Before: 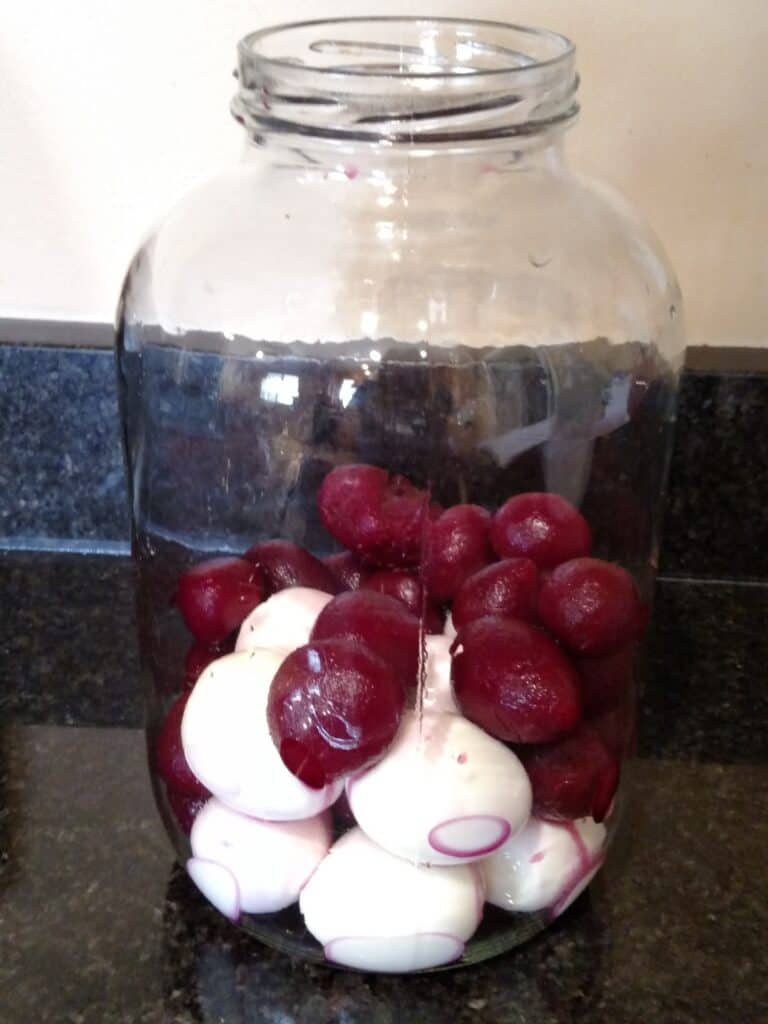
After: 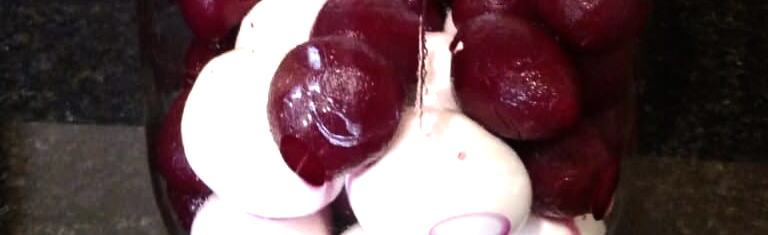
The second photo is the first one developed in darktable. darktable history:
crop and rotate: top 58.98%, bottom 18.068%
tone equalizer: -8 EV -0.773 EV, -7 EV -0.729 EV, -6 EV -0.566 EV, -5 EV -0.418 EV, -3 EV 0.396 EV, -2 EV 0.6 EV, -1 EV 0.686 EV, +0 EV 0.721 EV, edges refinement/feathering 500, mask exposure compensation -1.57 EV, preserve details no
